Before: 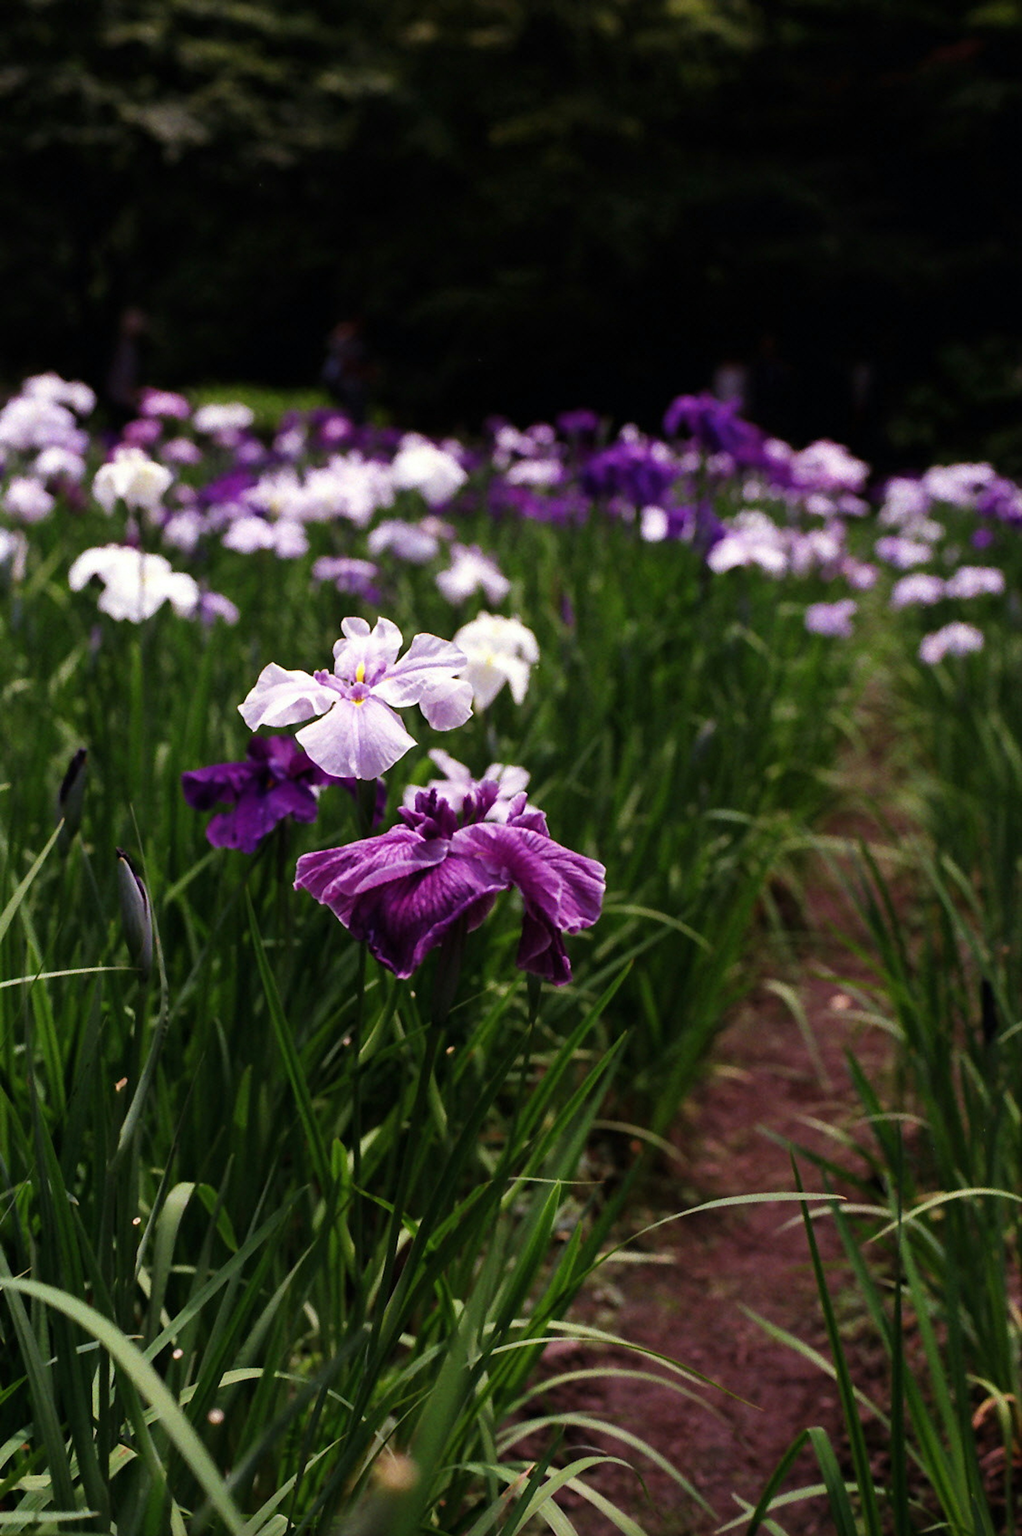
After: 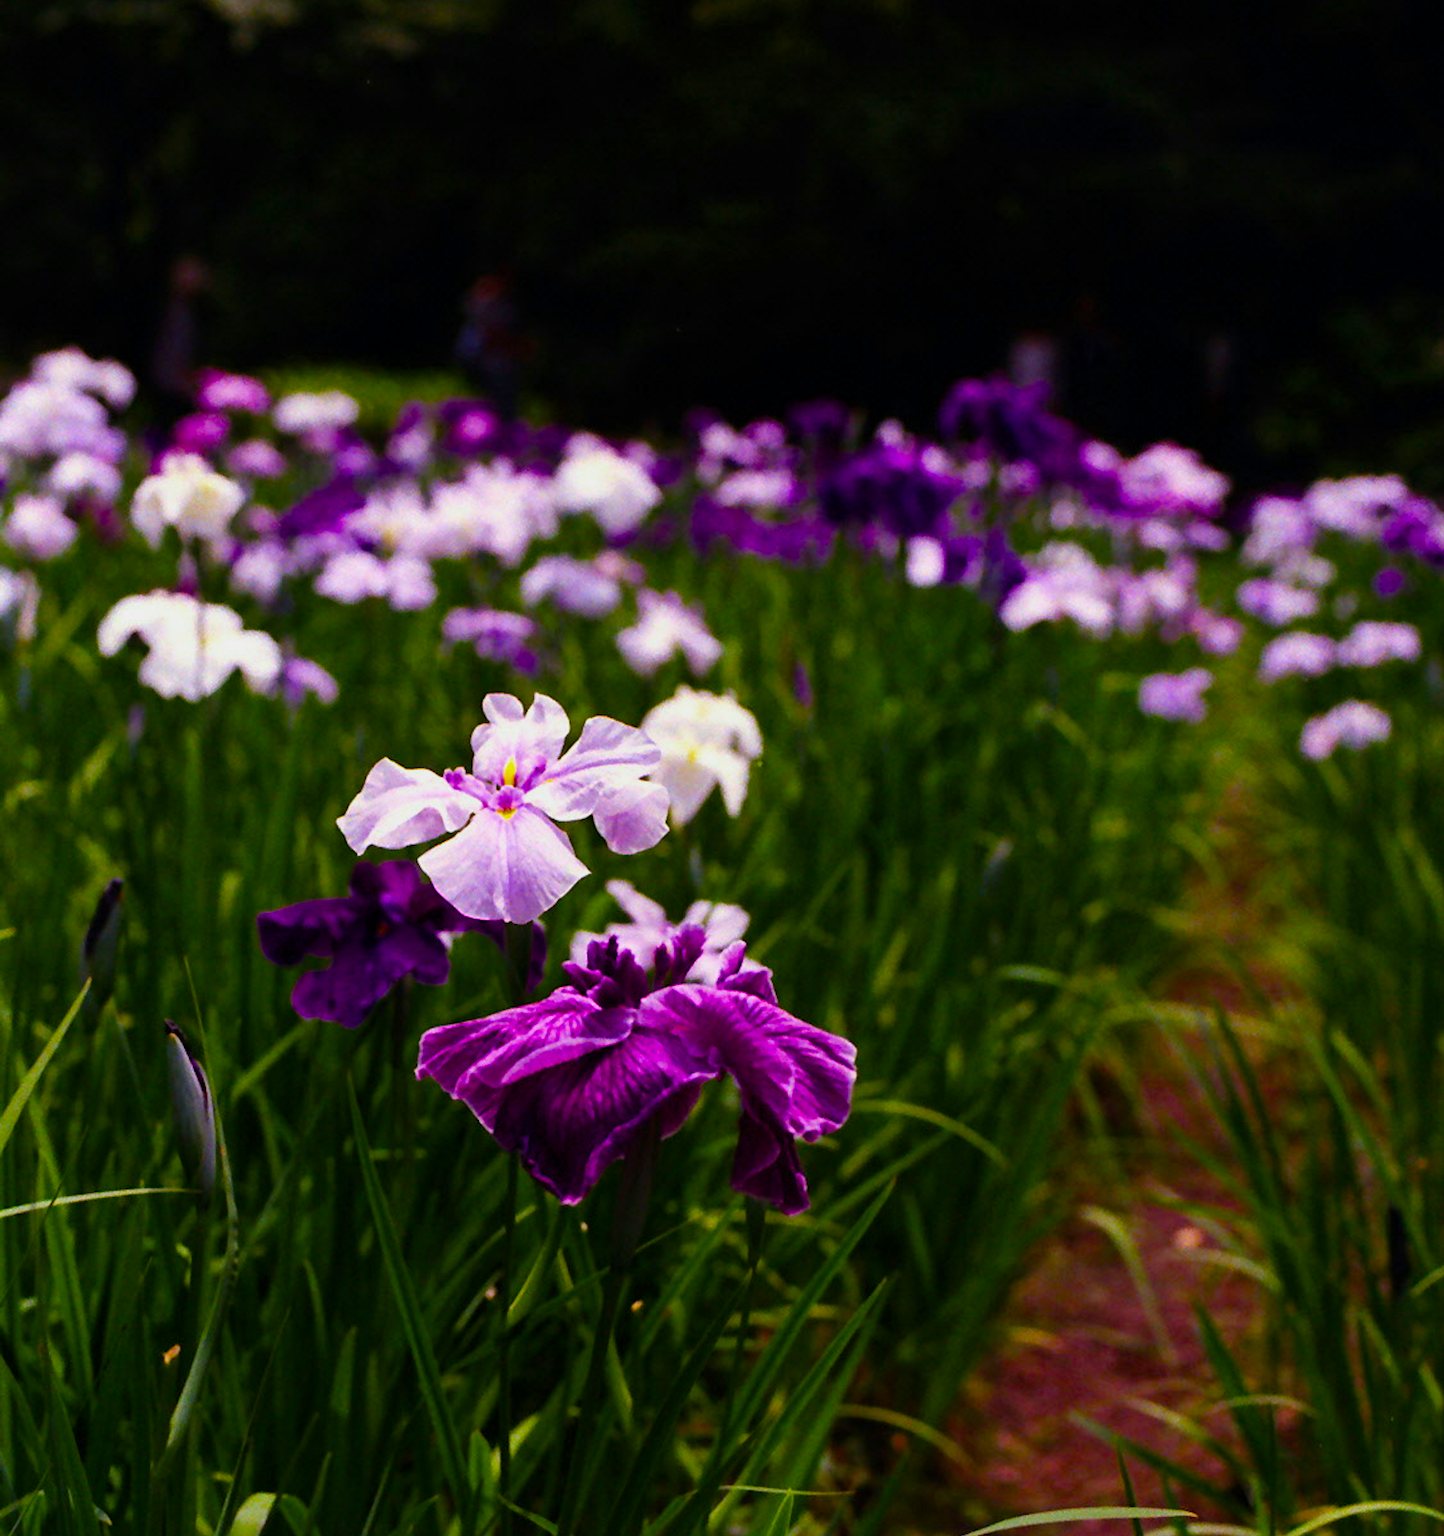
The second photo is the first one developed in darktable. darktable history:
crop and rotate: top 8.293%, bottom 20.996%
color balance rgb: perceptual saturation grading › global saturation 100%
exposure: exposure -0.21 EV, compensate highlight preservation false
